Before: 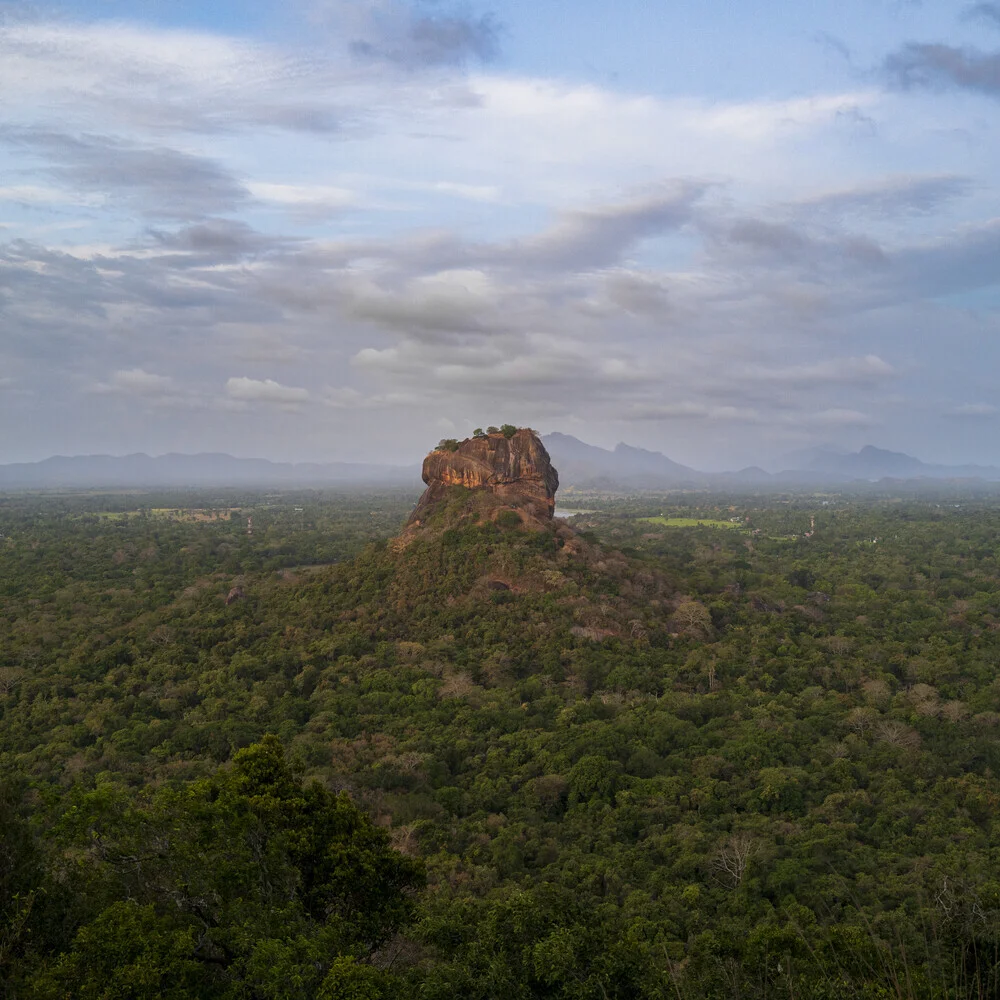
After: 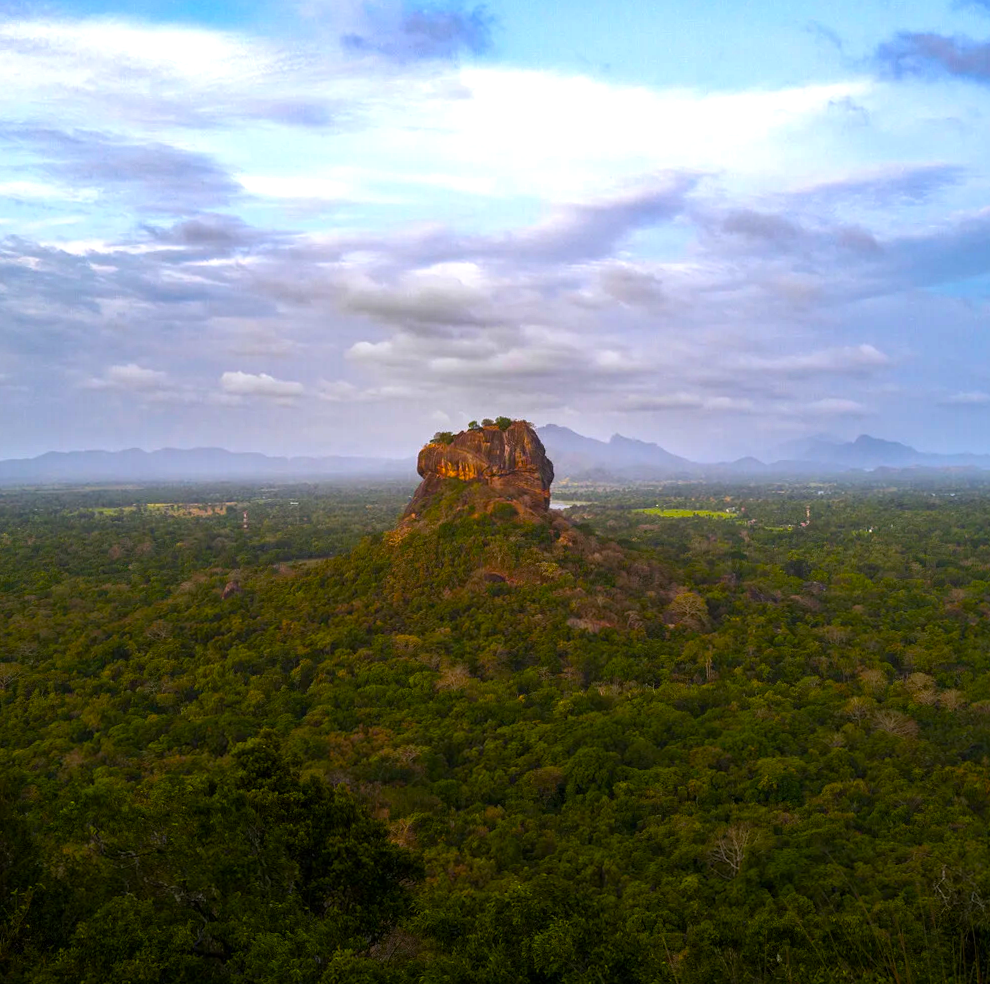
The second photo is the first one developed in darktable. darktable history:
white balance: red 1.004, blue 1.024
rotate and perspective: rotation -0.45°, automatic cropping original format, crop left 0.008, crop right 0.992, crop top 0.012, crop bottom 0.988
color balance rgb: linear chroma grading › global chroma 9%, perceptual saturation grading › global saturation 36%, perceptual saturation grading › shadows 35%, perceptual brilliance grading › global brilliance 21.21%, perceptual brilliance grading › shadows -35%, global vibrance 21.21%
